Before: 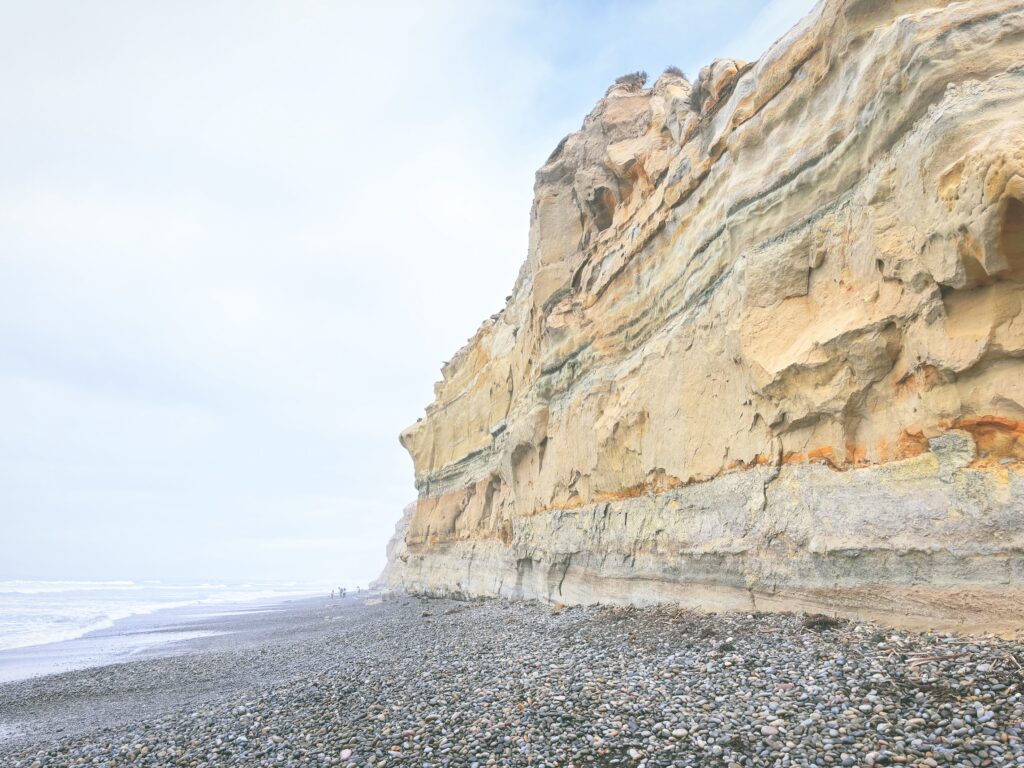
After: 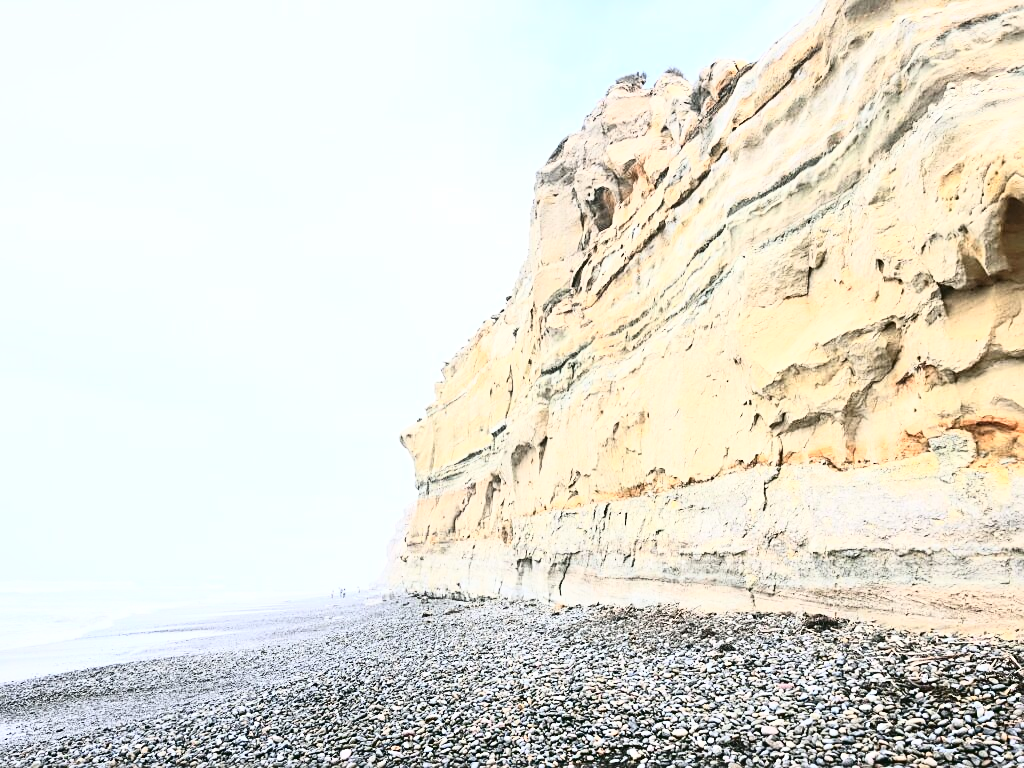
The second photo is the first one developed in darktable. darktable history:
tone curve: curves: ch0 [(0, 0) (0.003, 0.001) (0.011, 0.005) (0.025, 0.009) (0.044, 0.014) (0.069, 0.018) (0.1, 0.025) (0.136, 0.029) (0.177, 0.042) (0.224, 0.064) (0.277, 0.107) (0.335, 0.182) (0.399, 0.3) (0.468, 0.462) (0.543, 0.639) (0.623, 0.802) (0.709, 0.916) (0.801, 0.963) (0.898, 0.988) (1, 1)], color space Lab, independent channels, preserve colors none
sharpen: on, module defaults
